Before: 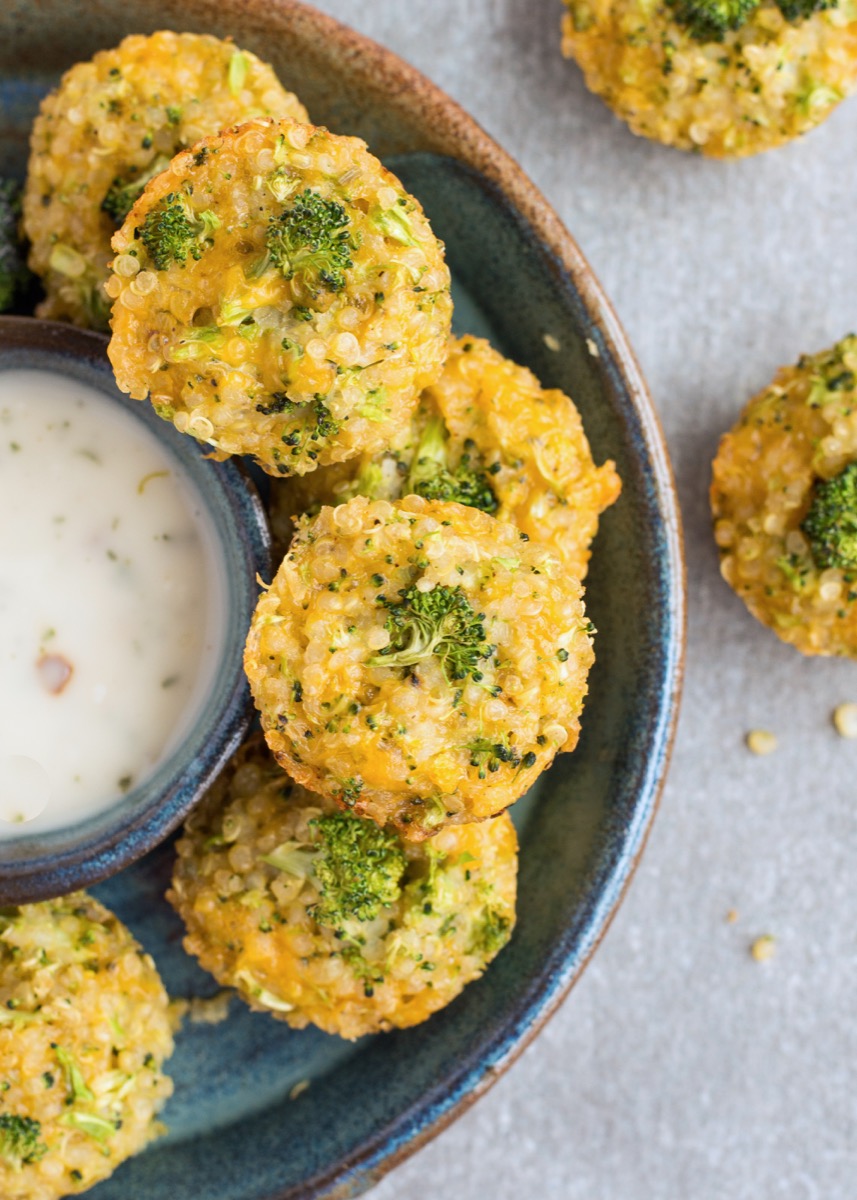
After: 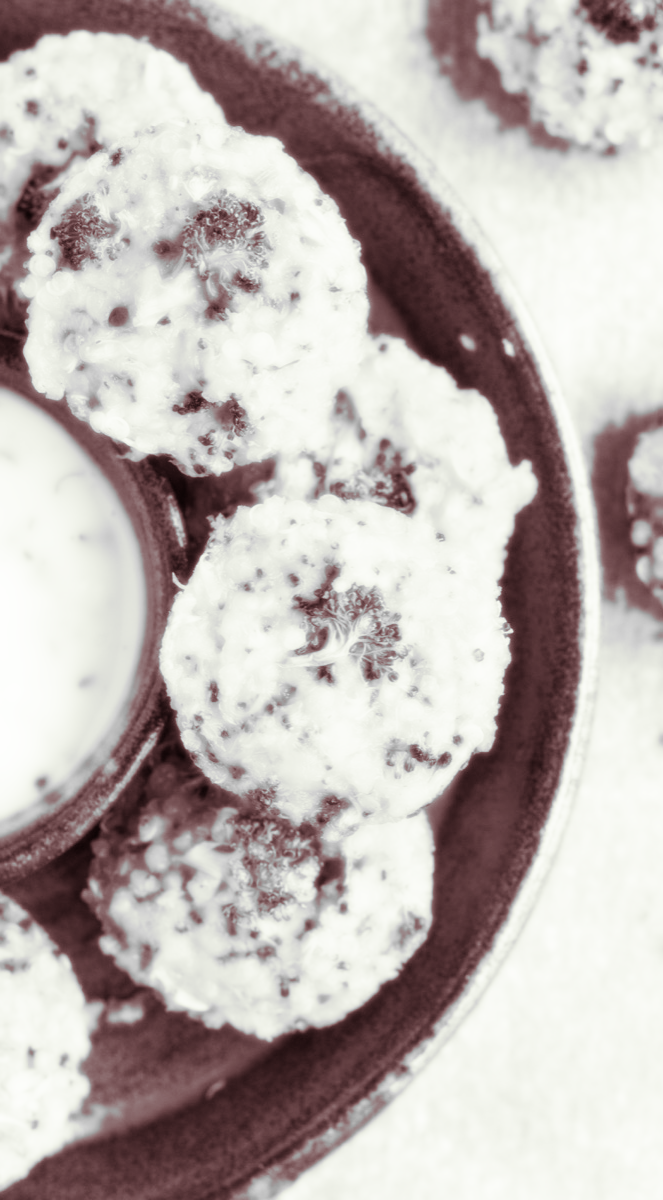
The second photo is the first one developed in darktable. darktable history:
white balance: red 0.978, blue 0.999
bloom: size 0%, threshold 54.82%, strength 8.31%
split-toning: shadows › hue 360°
crop: left 9.88%, right 12.664%
monochrome: on, module defaults
